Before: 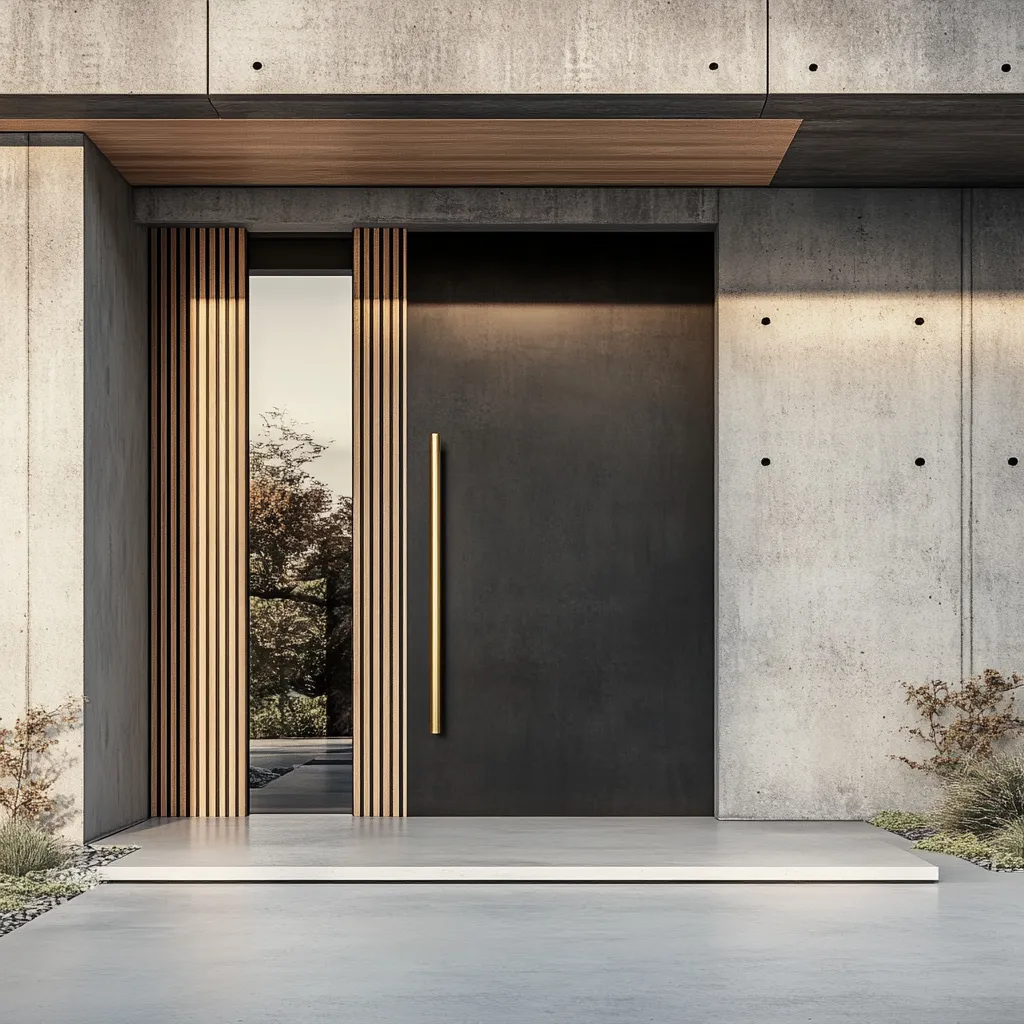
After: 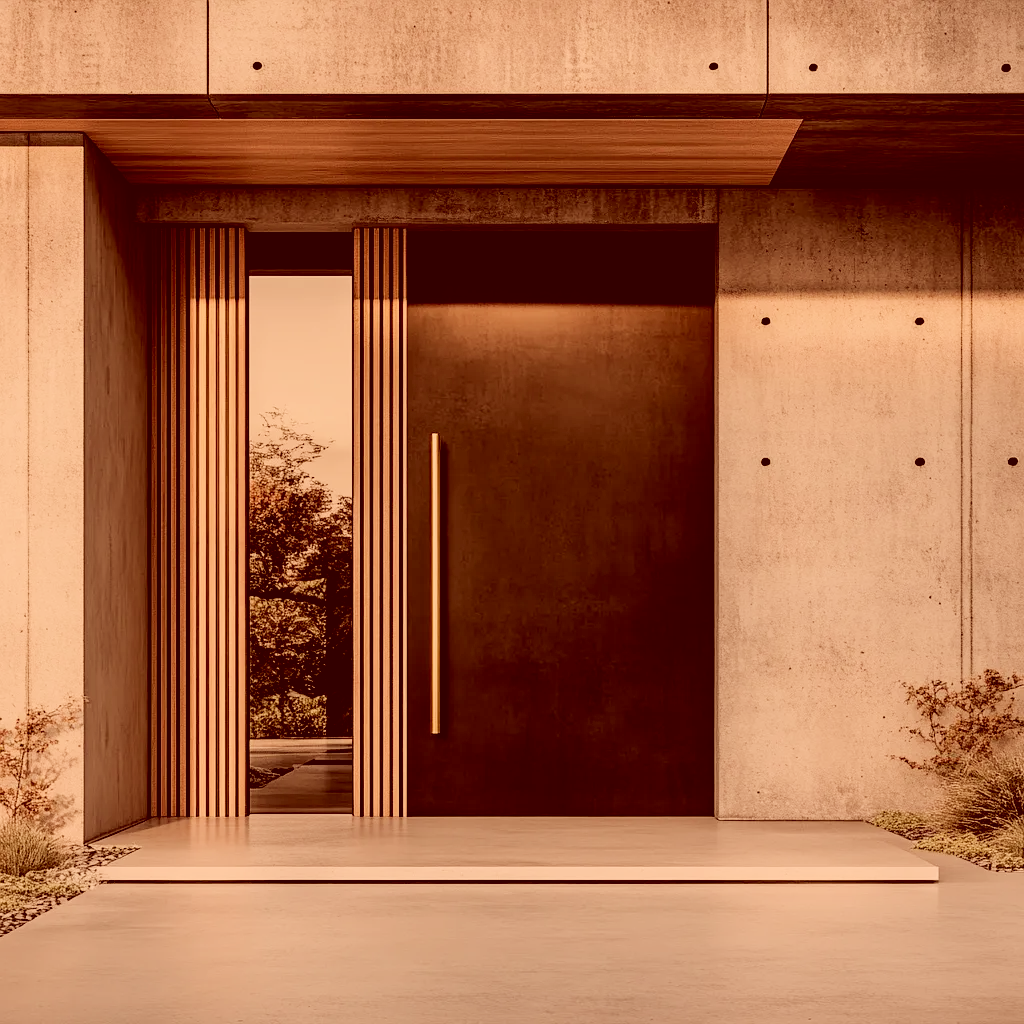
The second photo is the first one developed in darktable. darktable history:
color correction: highlights a* 9.03, highlights b* 8.71, shadows a* 40, shadows b* 40, saturation 0.8
filmic rgb: black relative exposure -5 EV, hardness 2.88, contrast 1.1
white balance: red 1.123, blue 0.83
